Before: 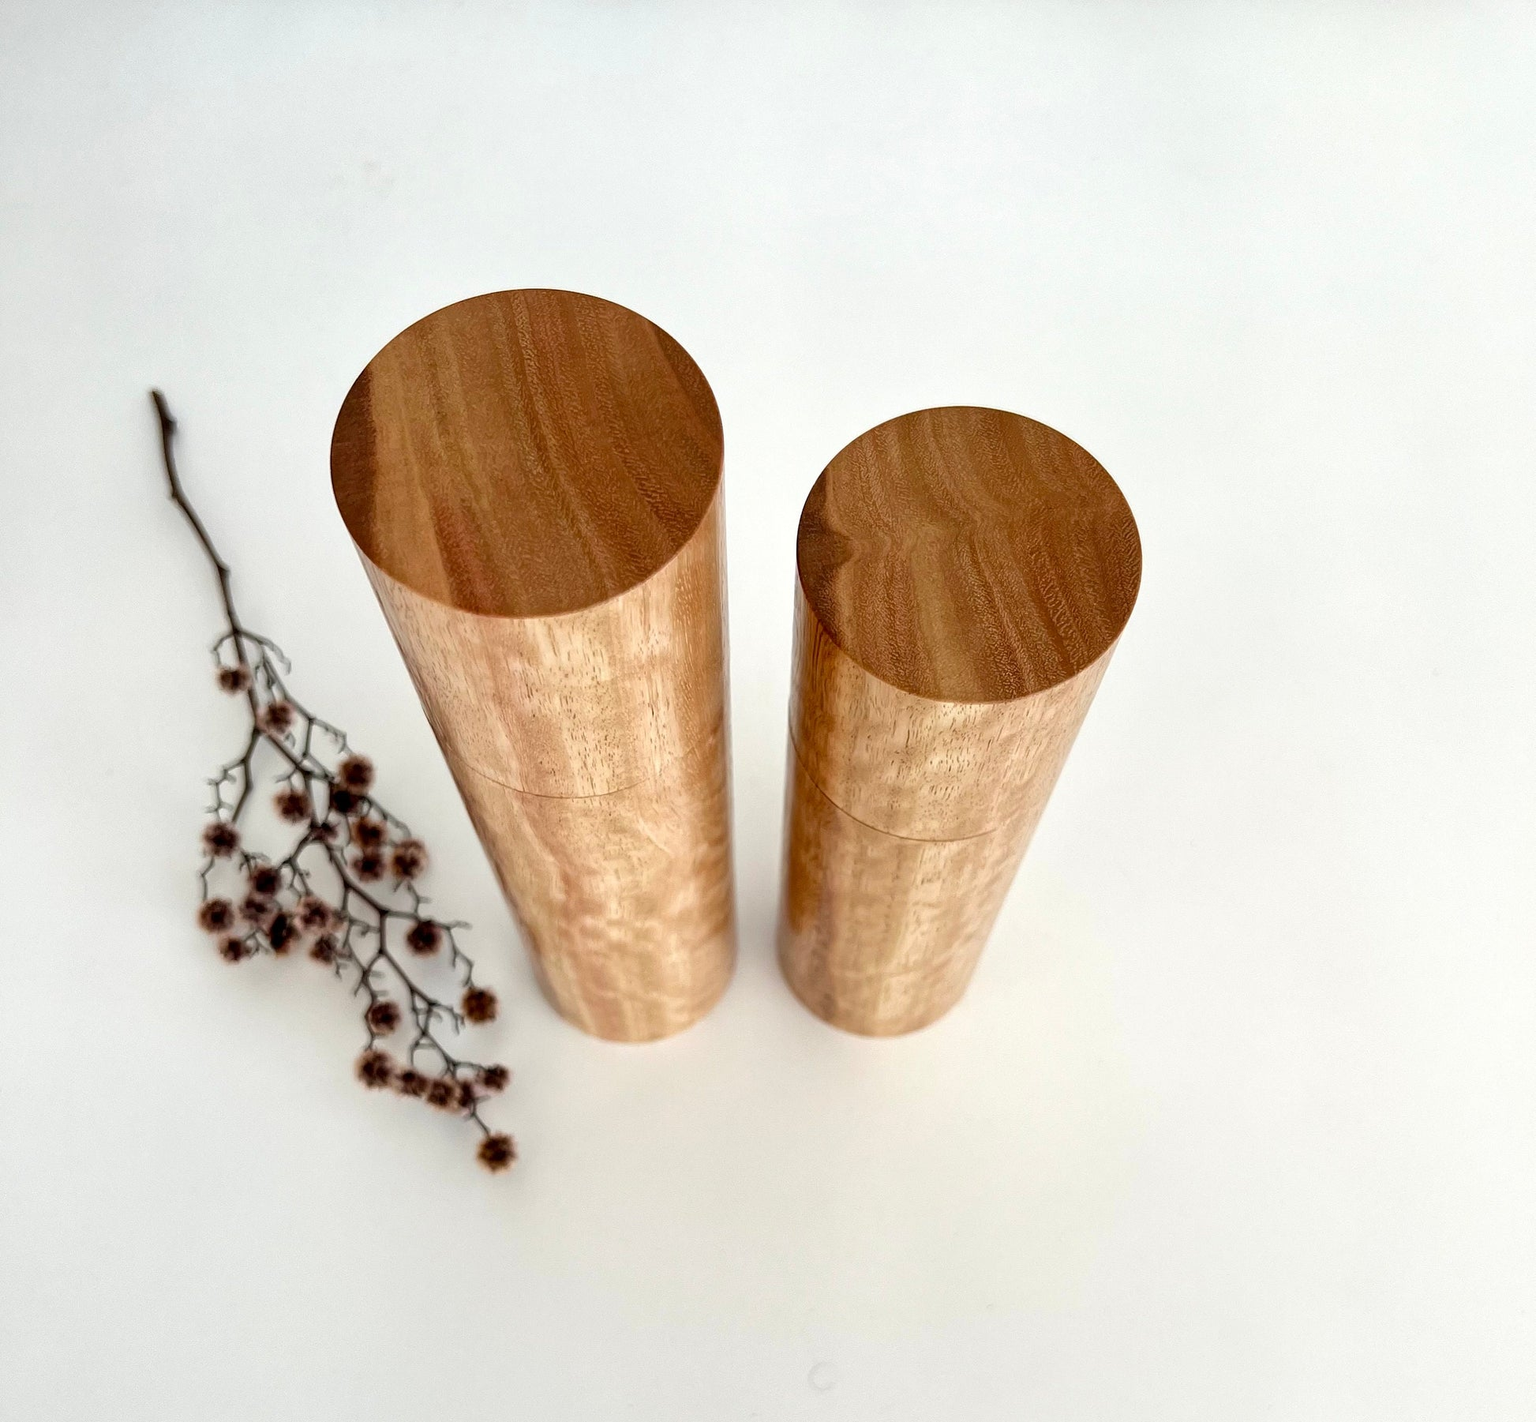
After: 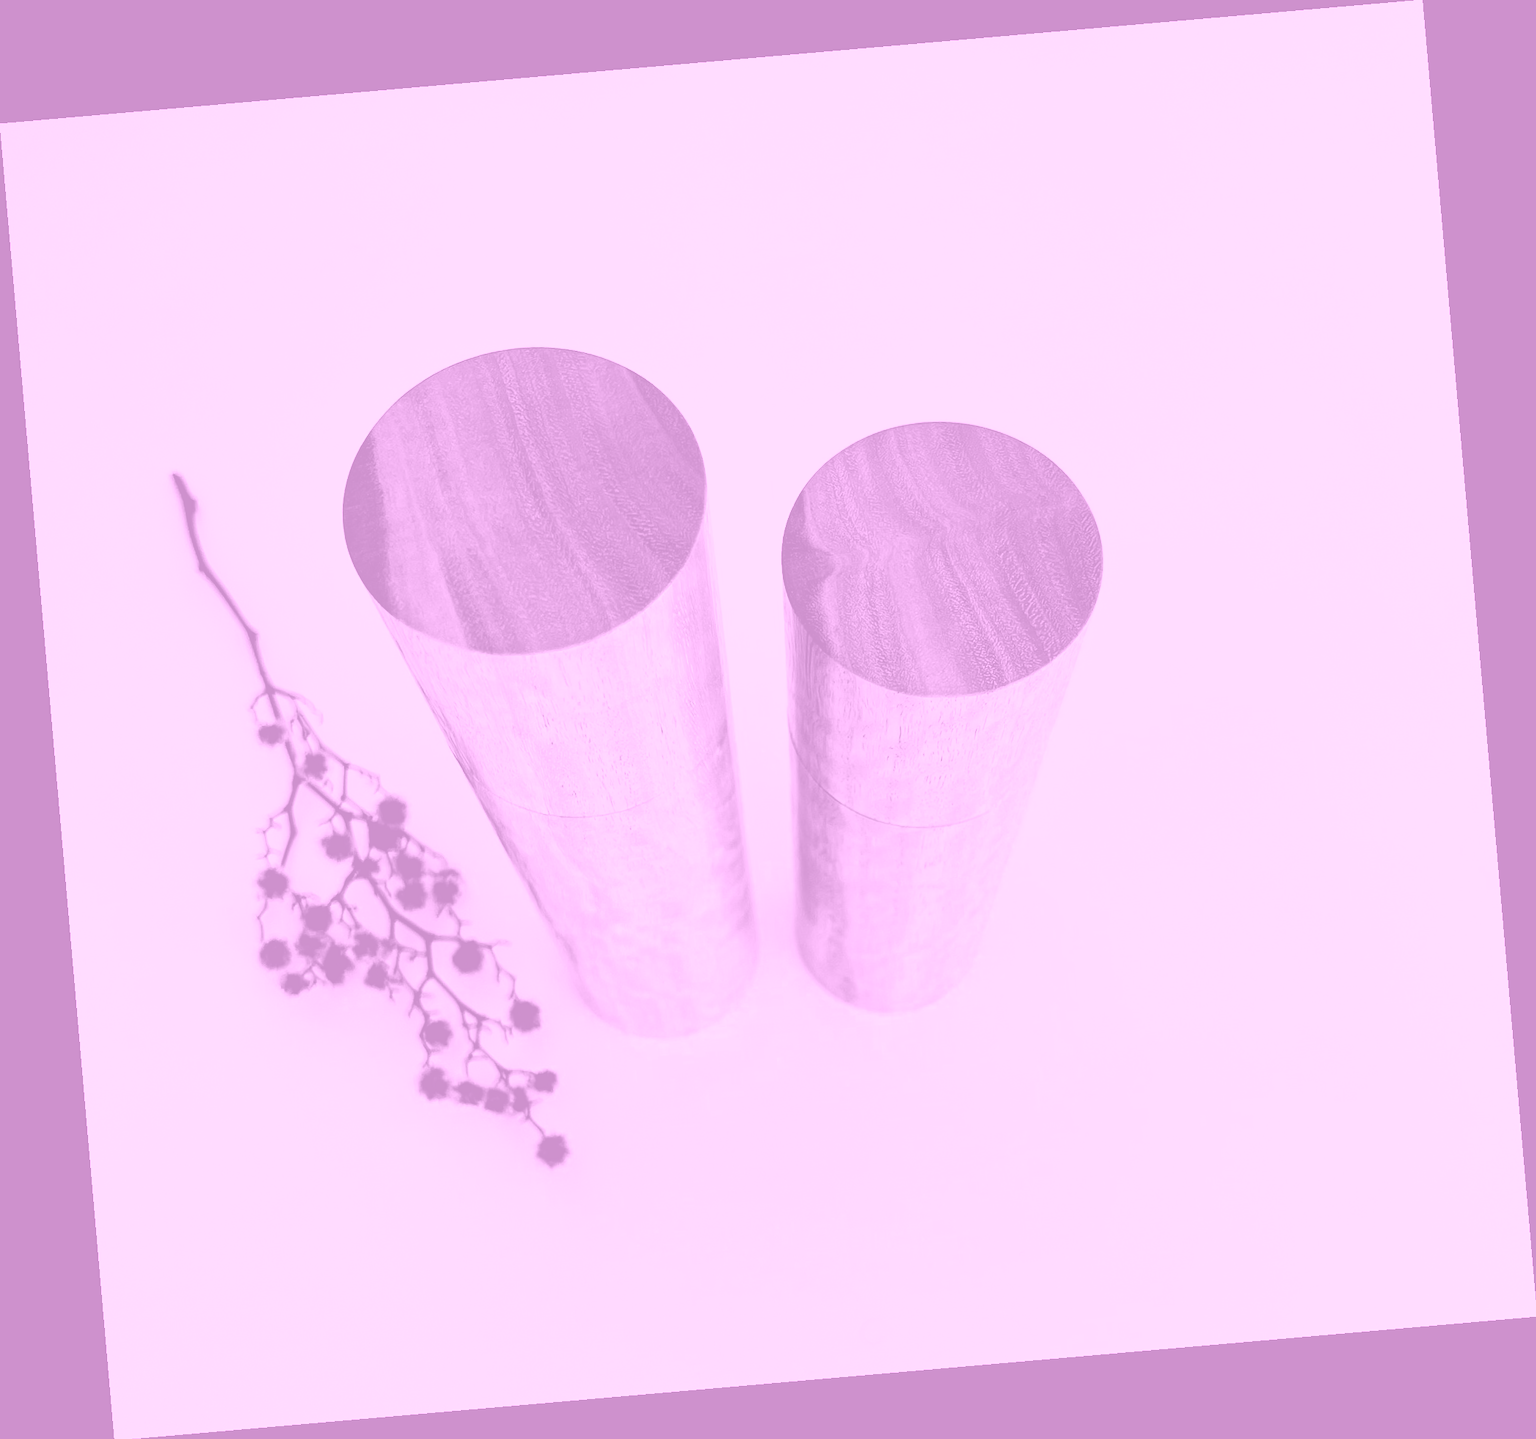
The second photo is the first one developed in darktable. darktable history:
filmic rgb: black relative exposure -7.92 EV, white relative exposure 4.13 EV, threshold 3 EV, hardness 4.02, latitude 51.22%, contrast 1.013, shadows ↔ highlights balance 5.35%, color science v5 (2021), contrast in shadows safe, contrast in highlights safe, enable highlight reconstruction true
colorize: hue 331.2°, saturation 69%, source mix 30.28%, lightness 69.02%, version 1
color zones: curves: ch0 [(0.006, 0.385) (0.143, 0.563) (0.243, 0.321) (0.352, 0.464) (0.516, 0.456) (0.625, 0.5) (0.75, 0.5) (0.875, 0.5)]; ch1 [(0, 0.5) (0.134, 0.504) (0.246, 0.463) (0.421, 0.515) (0.5, 0.56) (0.625, 0.5) (0.75, 0.5) (0.875, 0.5)]; ch2 [(0, 0.5) (0.131, 0.426) (0.307, 0.289) (0.38, 0.188) (0.513, 0.216) (0.625, 0.548) (0.75, 0.468) (0.838, 0.396) (0.971, 0.311)]
tone curve: curves: ch0 [(0, 0) (0.078, 0) (0.241, 0.056) (0.59, 0.574) (0.802, 0.868) (1, 1)], color space Lab, linked channels, preserve colors none
rotate and perspective: rotation -4.98°, automatic cropping off
